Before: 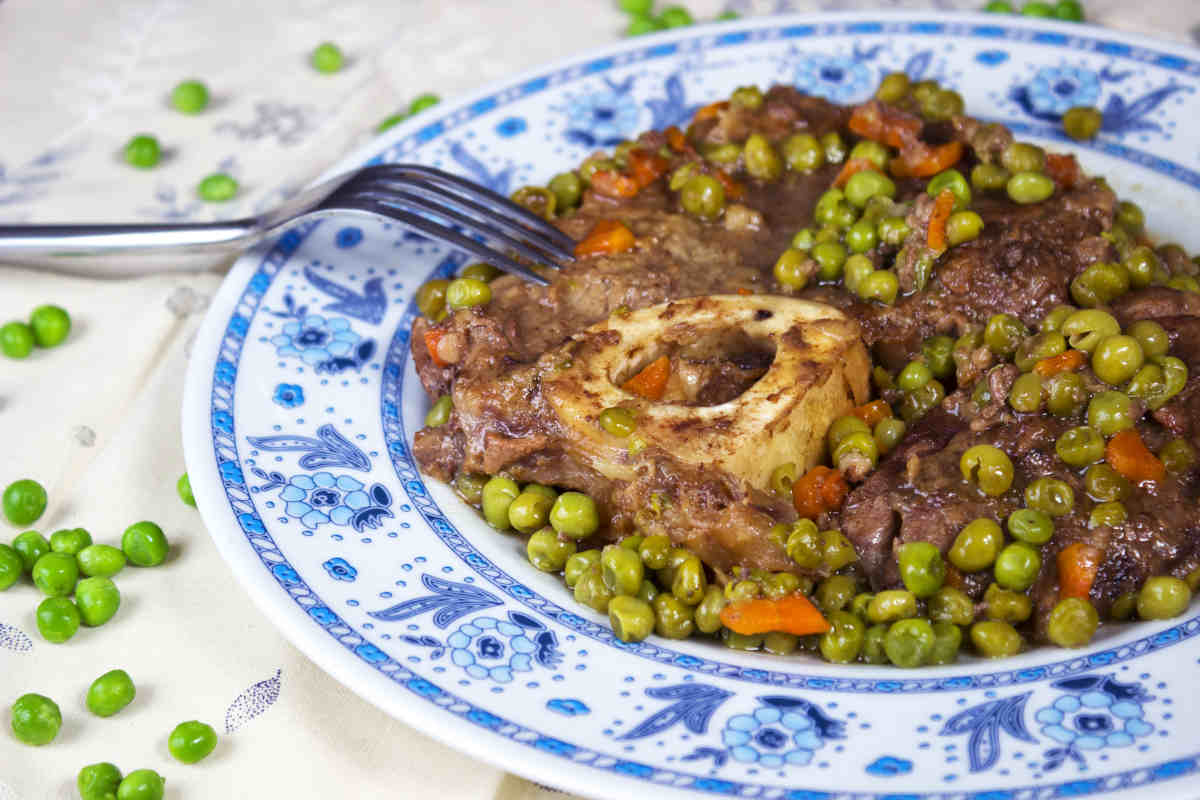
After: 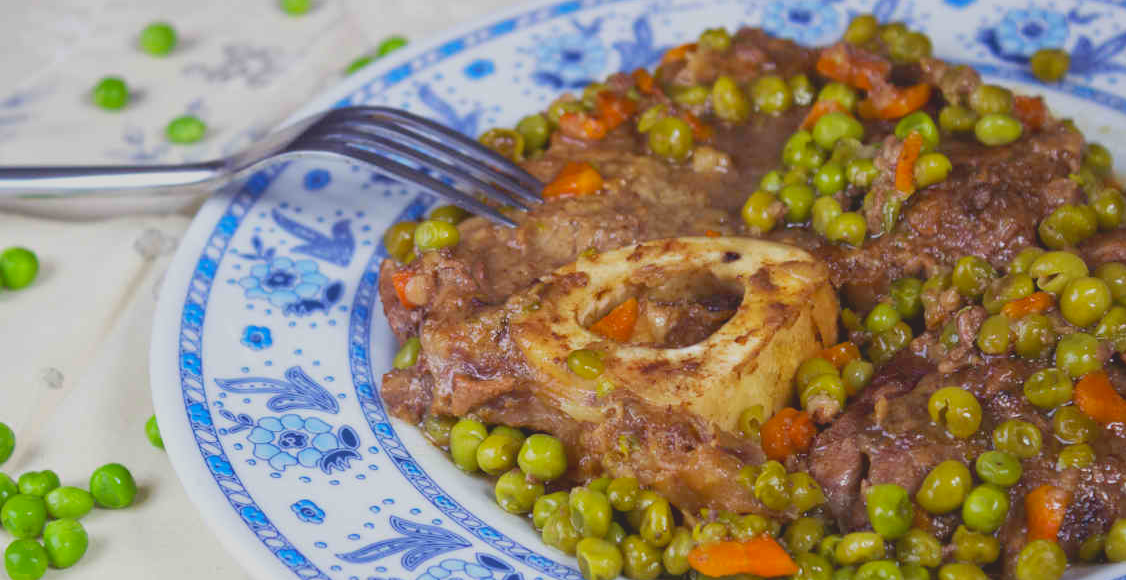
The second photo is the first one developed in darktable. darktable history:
crop: left 2.737%, top 7.287%, right 3.421%, bottom 20.179%
contrast brightness saturation: contrast -0.28
exposure: black level correction 0.004, exposure 0.014 EV, compensate highlight preservation false
